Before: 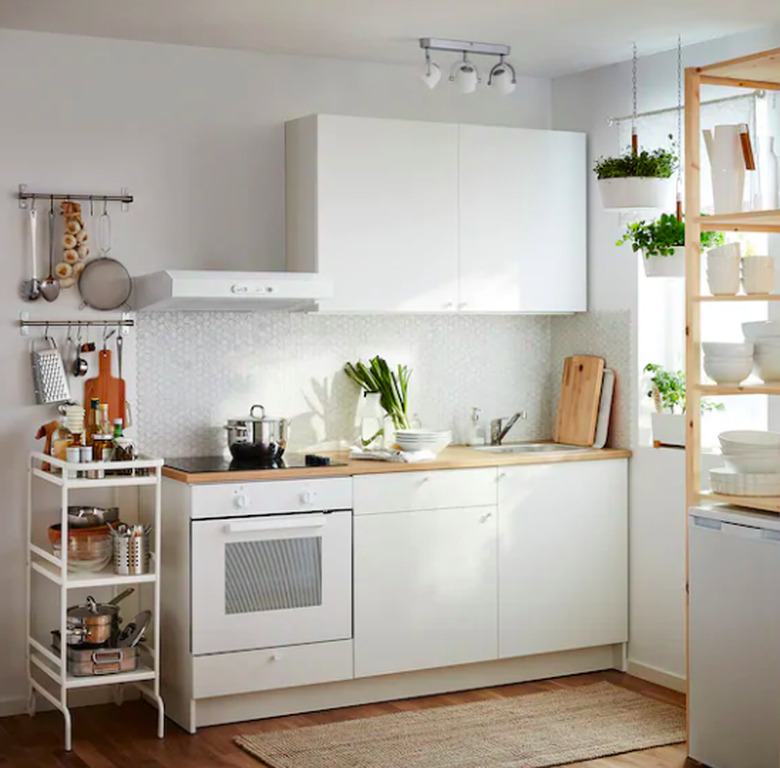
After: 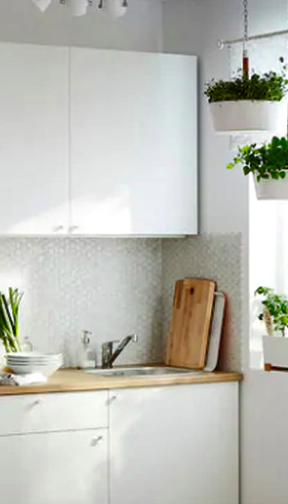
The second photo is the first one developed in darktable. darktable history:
shadows and highlights: shadows 12, white point adjustment 1.2, soften with gaussian
crop and rotate: left 49.936%, top 10.094%, right 13.136%, bottom 24.256%
